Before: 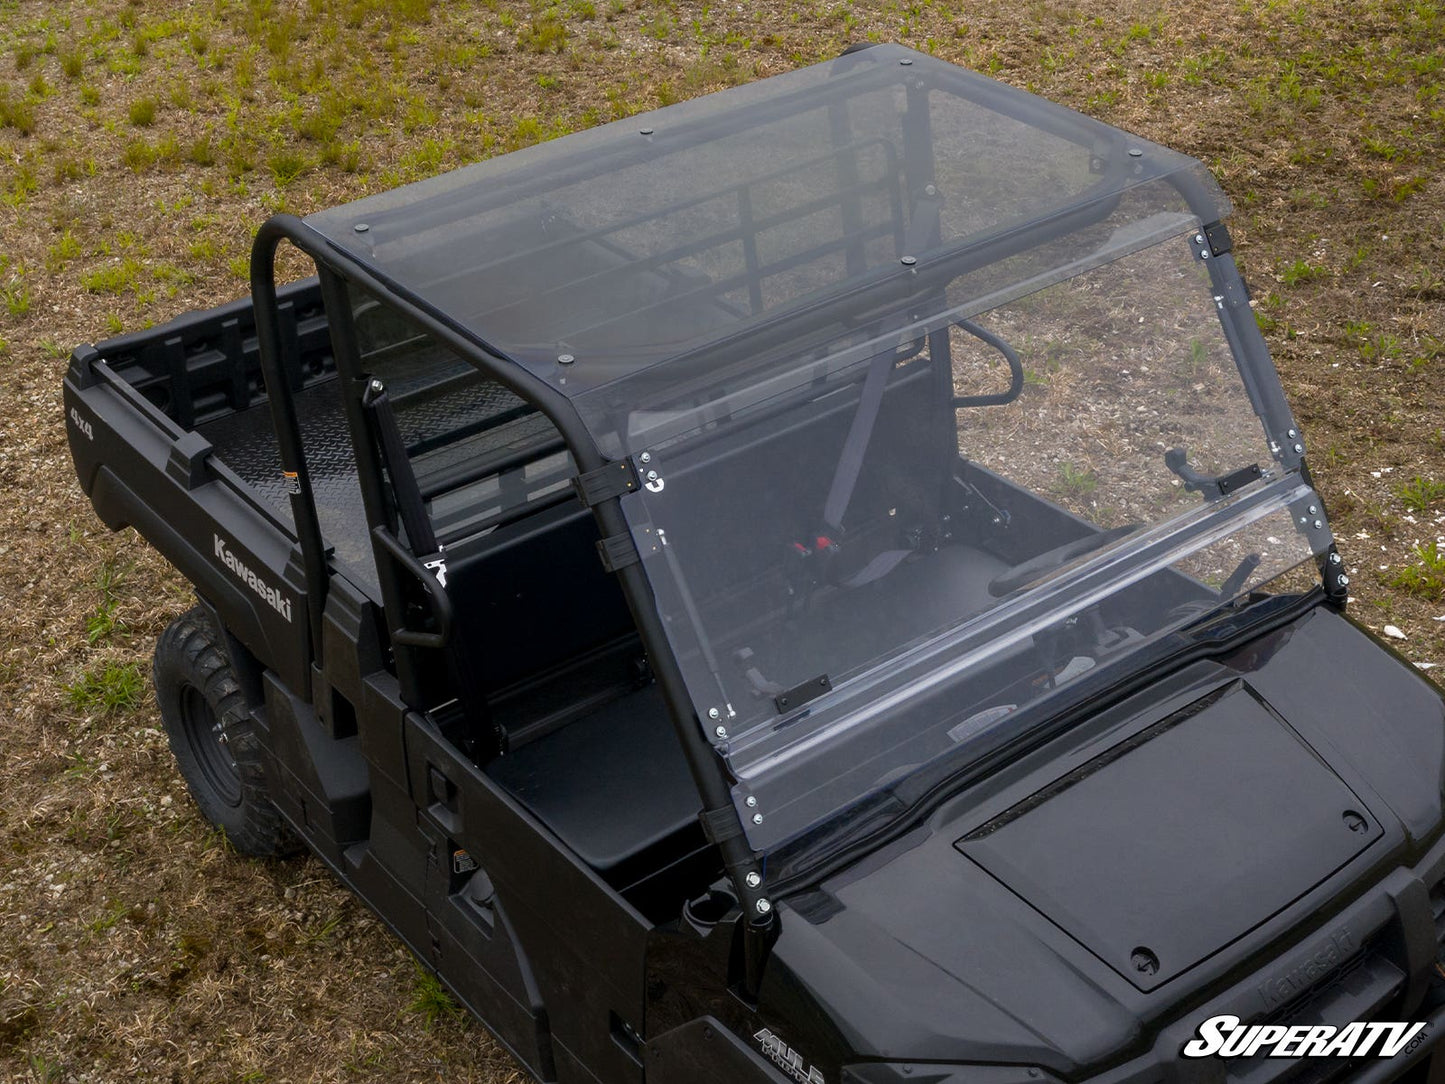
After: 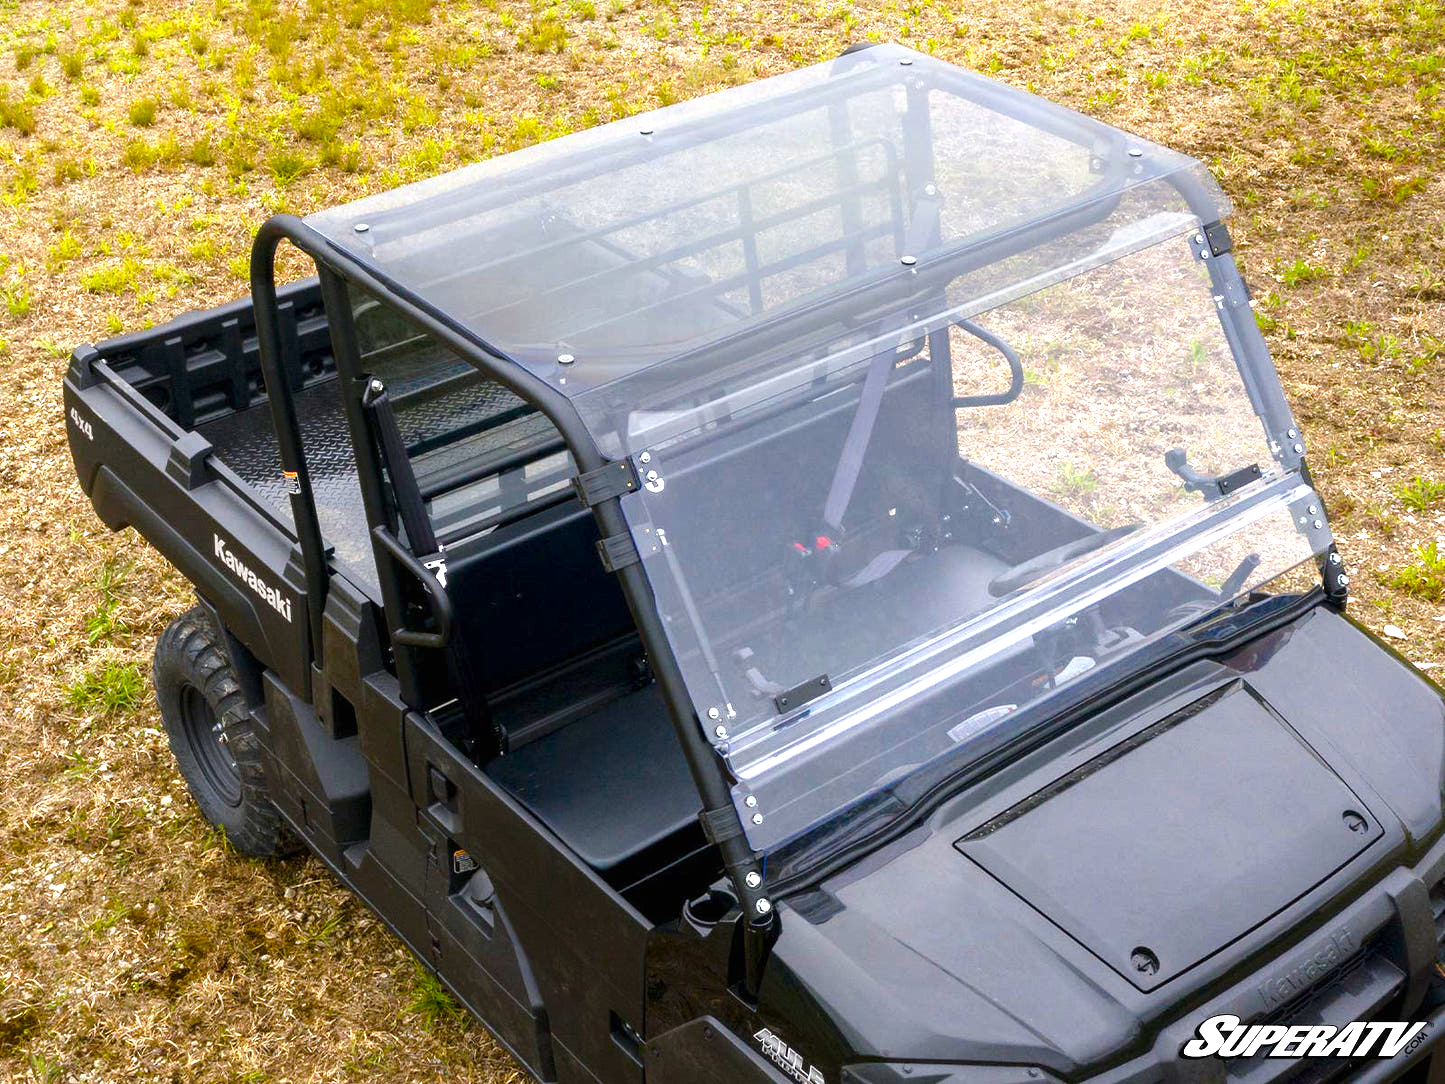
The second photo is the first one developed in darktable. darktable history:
tone equalizer: -8 EV -0.429 EV, -7 EV -0.39 EV, -6 EV -0.33 EV, -5 EV -0.224 EV, -3 EV 0.23 EV, -2 EV 0.326 EV, -1 EV 0.393 EV, +0 EV 0.396 EV, mask exposure compensation -0.514 EV
exposure: black level correction 0, exposure 1.361 EV, compensate highlight preservation false
color balance rgb: perceptual saturation grading › global saturation 27.038%, perceptual saturation grading › highlights -28.644%, perceptual saturation grading › mid-tones 15.85%, perceptual saturation grading › shadows 33.128%, global vibrance 20%
